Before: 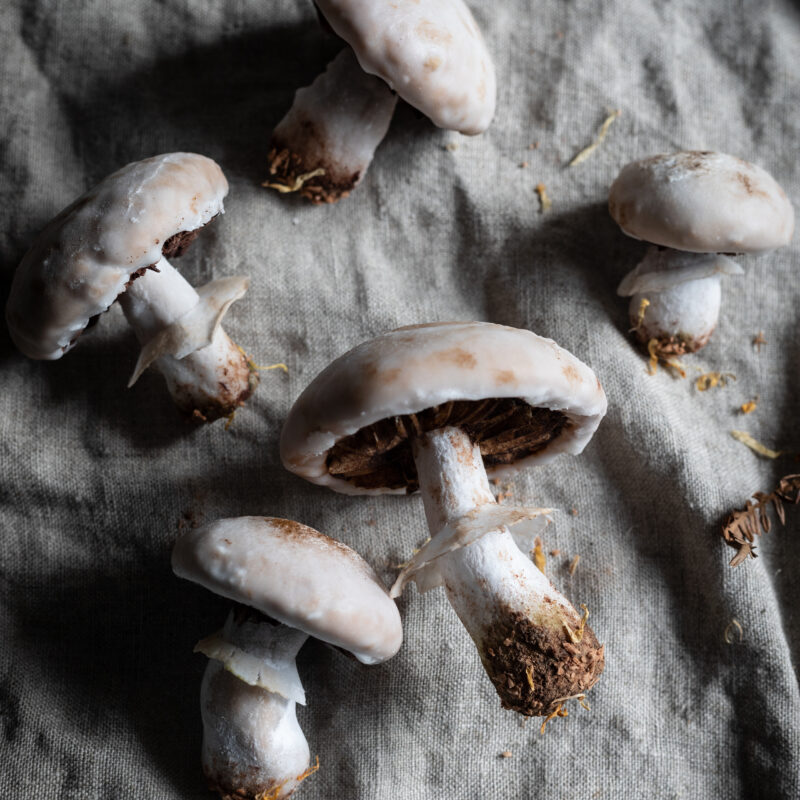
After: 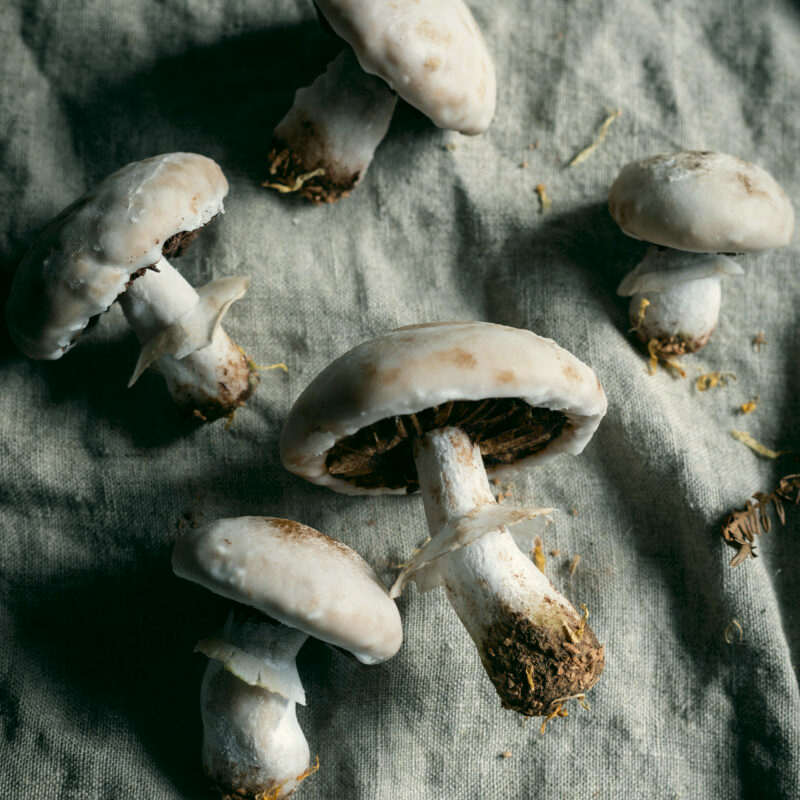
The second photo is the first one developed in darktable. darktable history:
color correction: highlights a* -0.433, highlights b* 9.11, shadows a* -9.52, shadows b* 1.12
